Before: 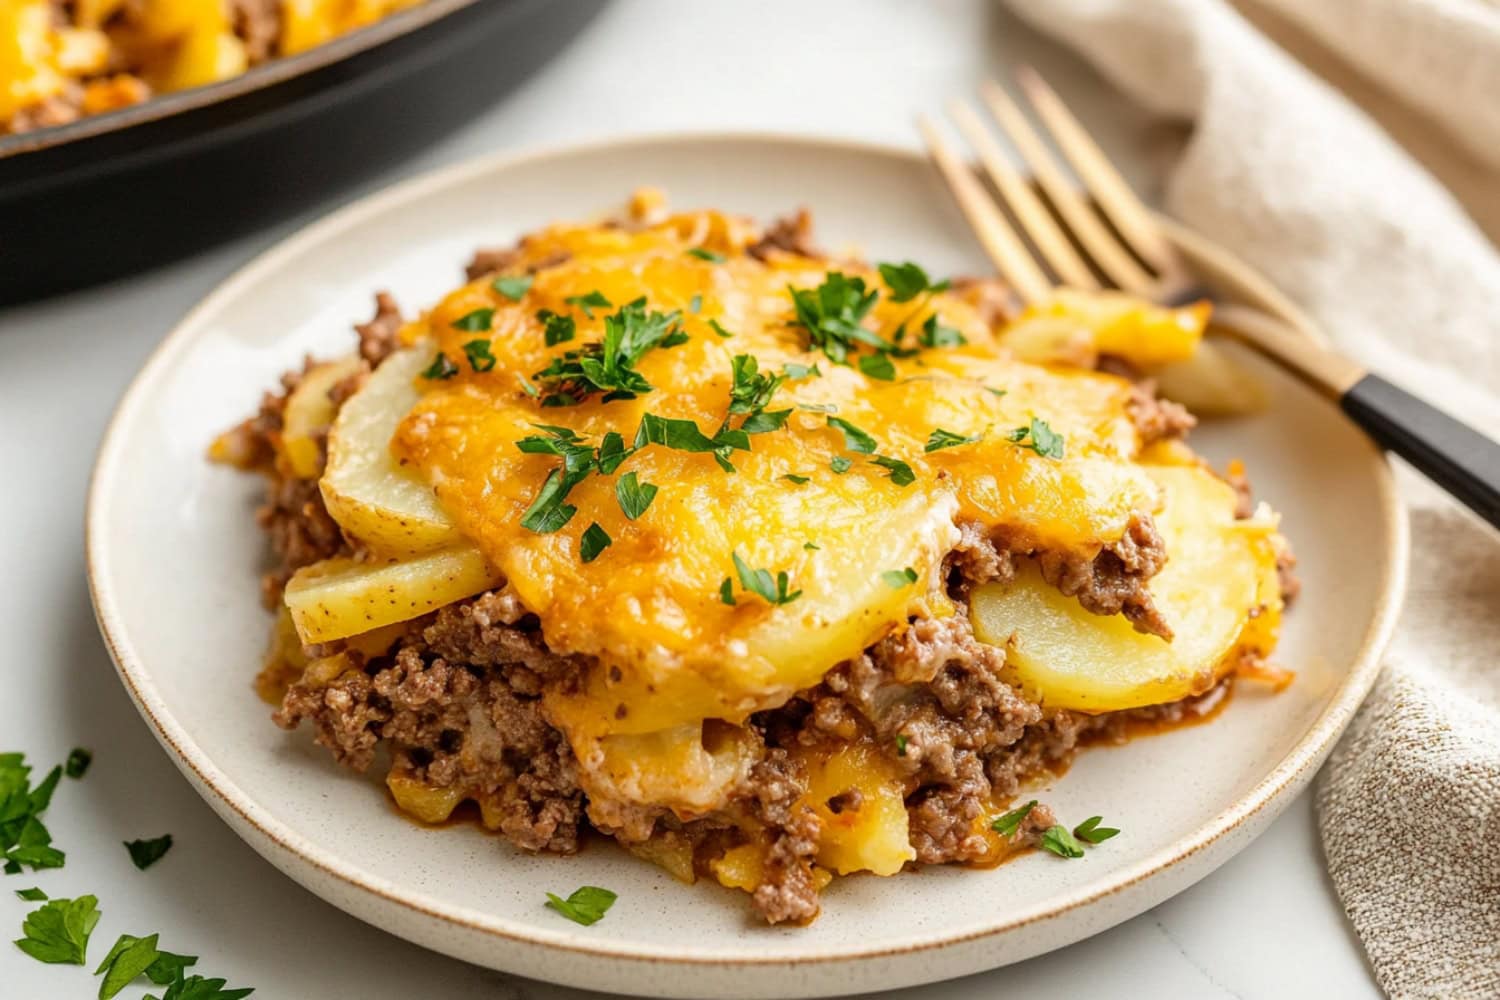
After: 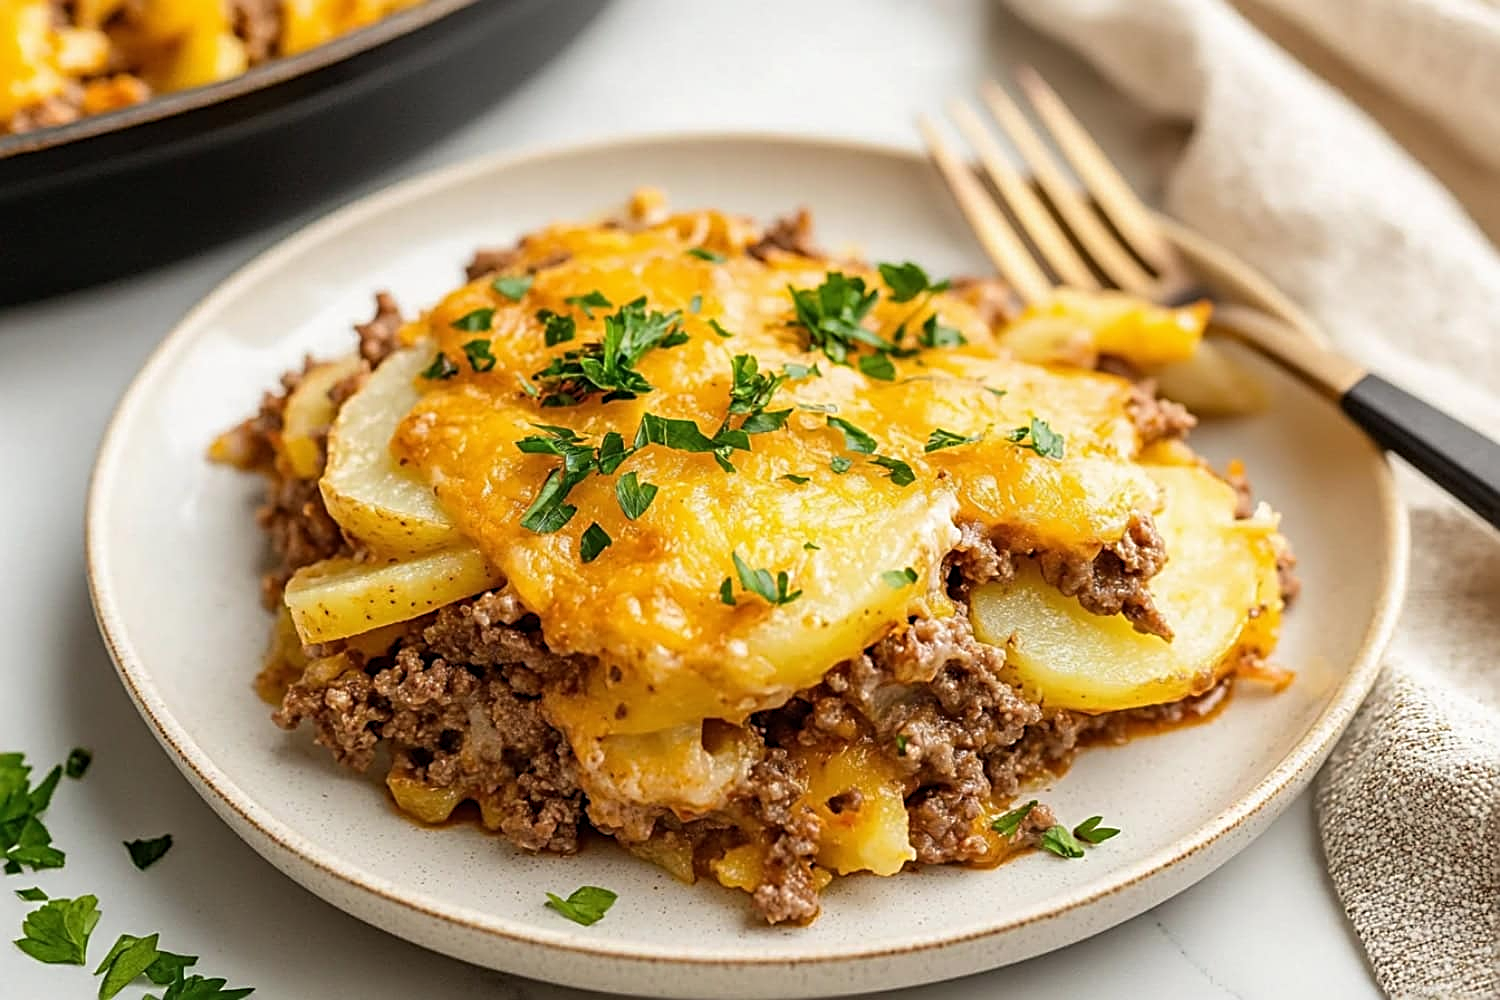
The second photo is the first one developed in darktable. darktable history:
levels: levels [0, 0.51, 1]
sharpen: radius 2.584, amount 0.688
